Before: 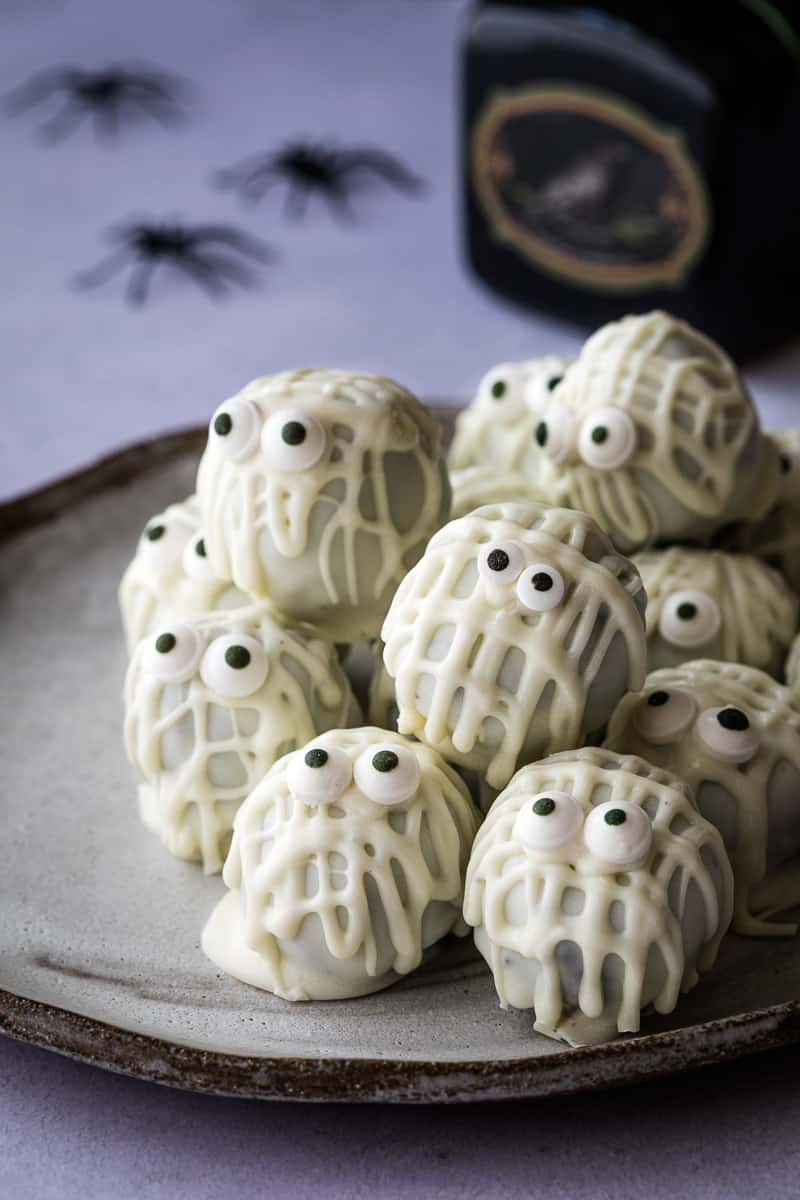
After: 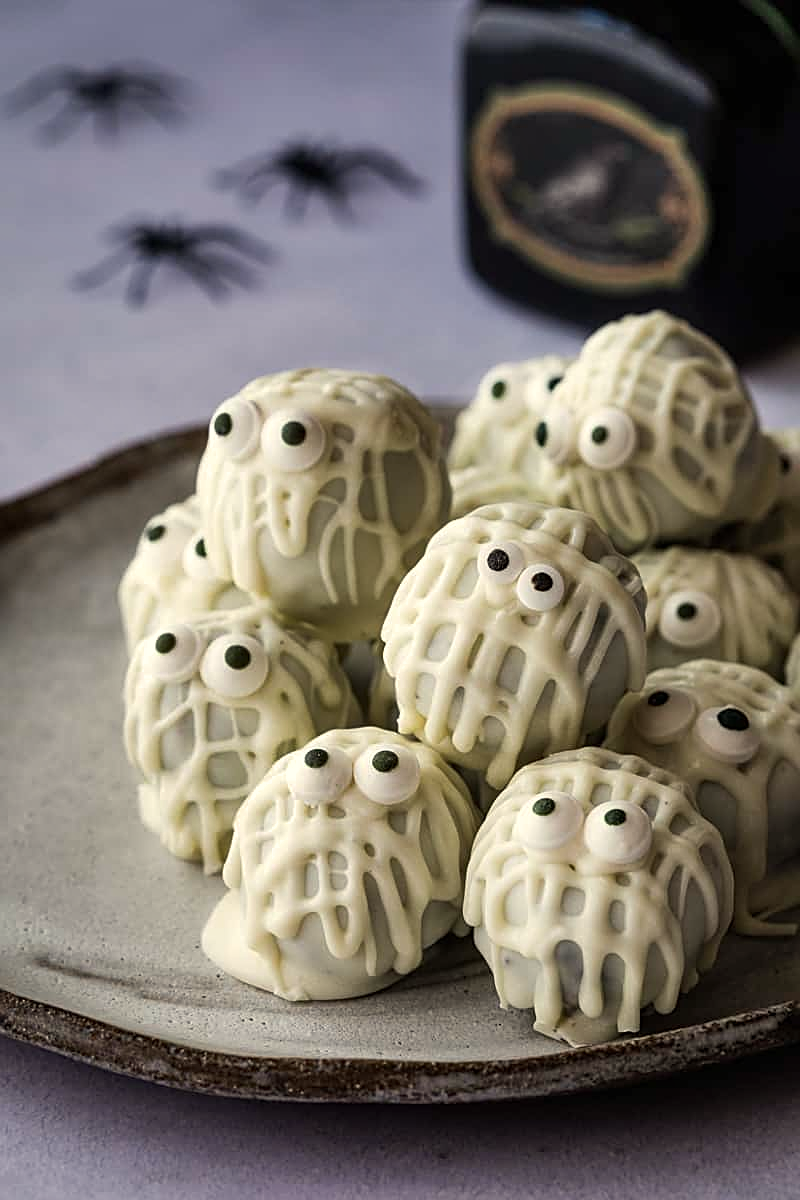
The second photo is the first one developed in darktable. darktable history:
white balance: red 1.029, blue 0.92
shadows and highlights: radius 108.52, shadows 44.07, highlights -67.8, low approximation 0.01, soften with gaussian
sharpen: on, module defaults
